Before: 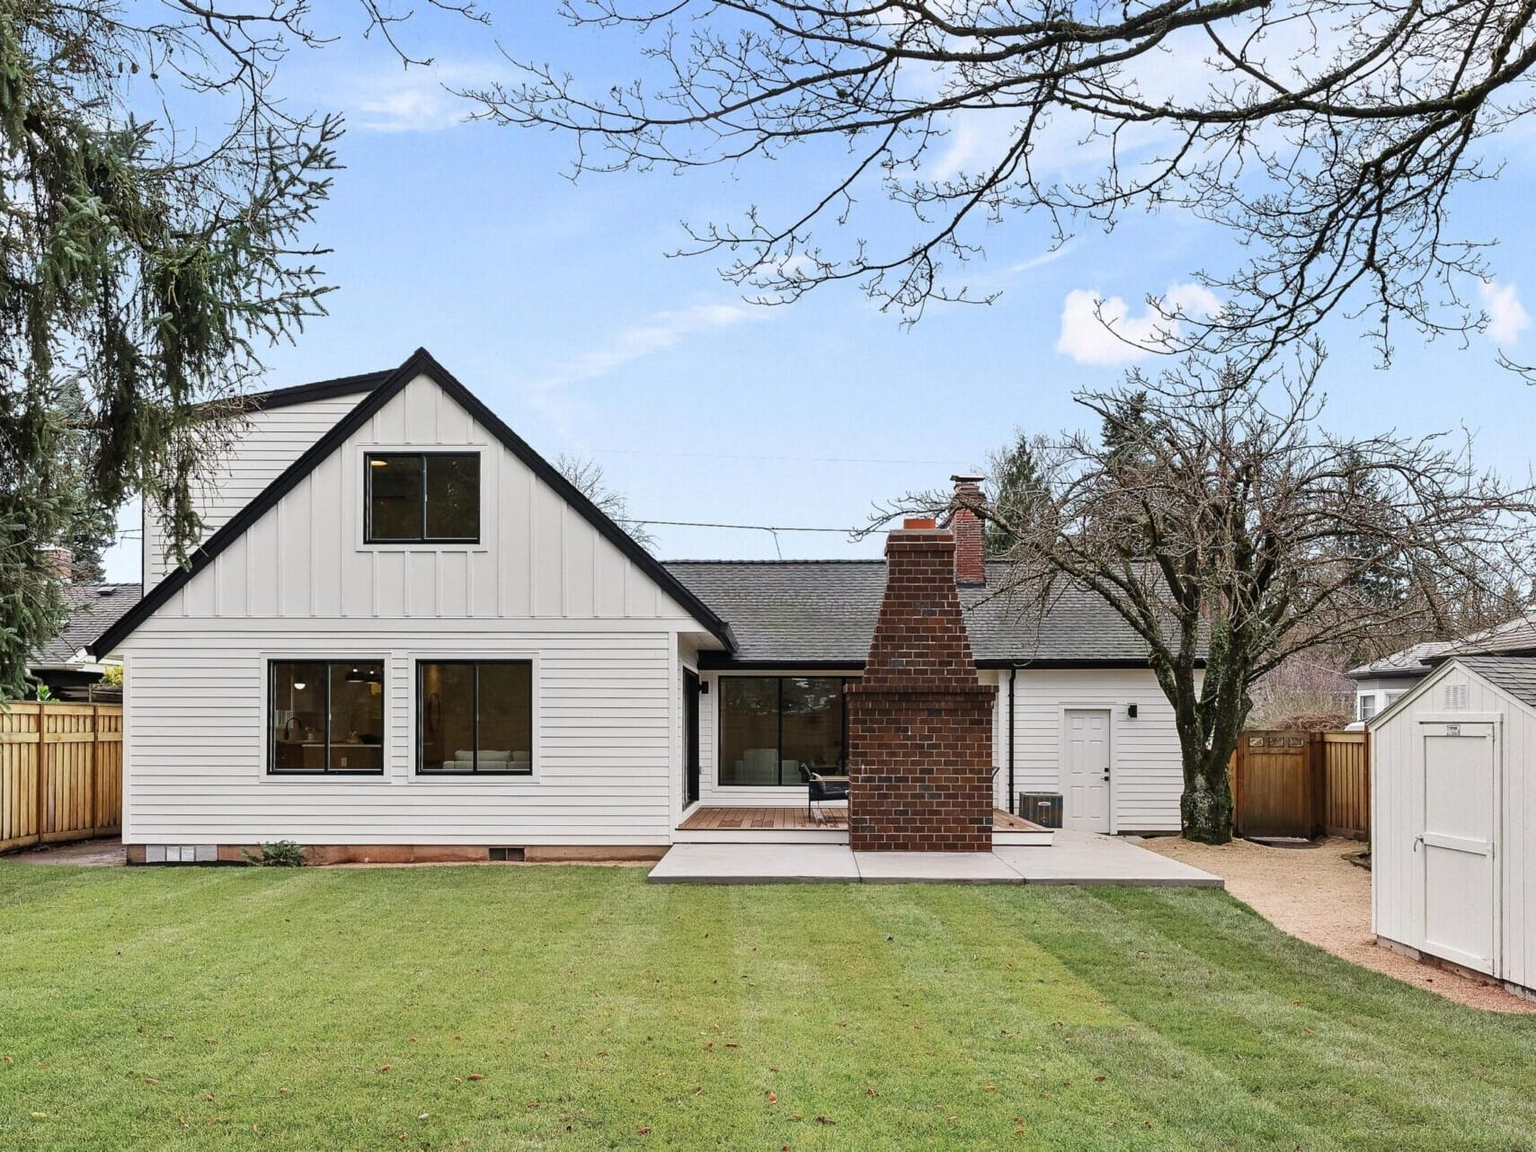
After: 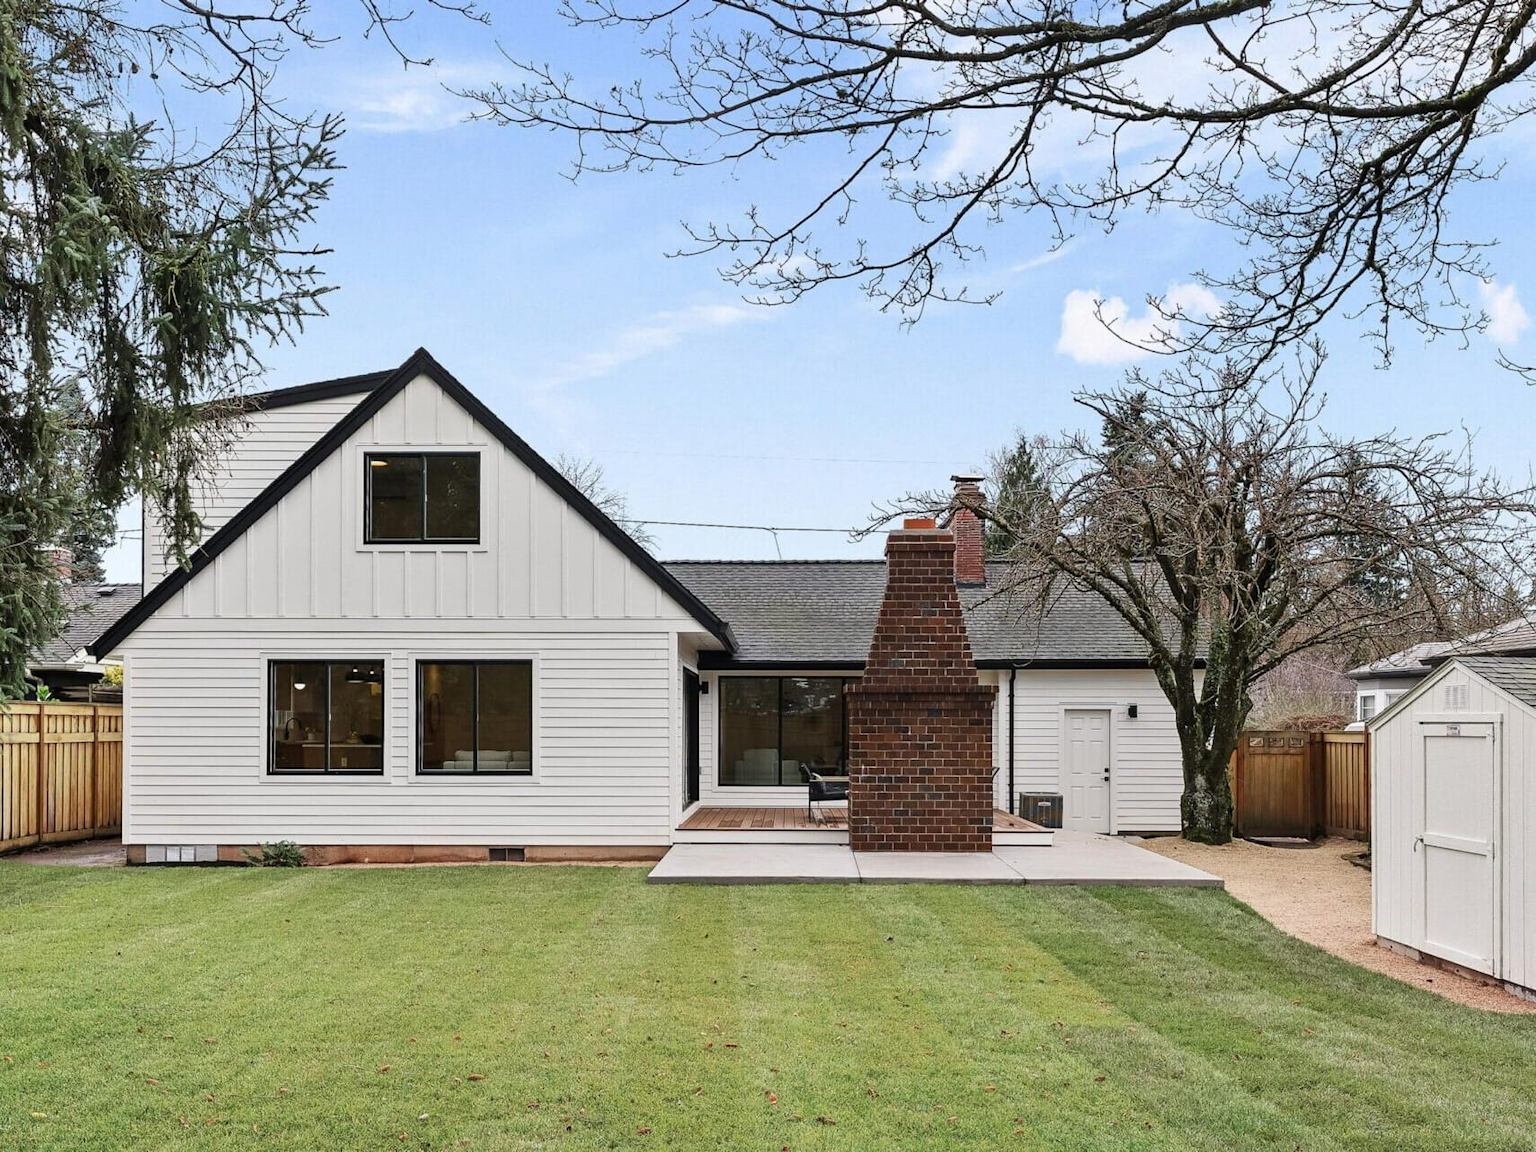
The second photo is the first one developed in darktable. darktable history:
color correction: highlights b* 0.035, saturation 0.98
